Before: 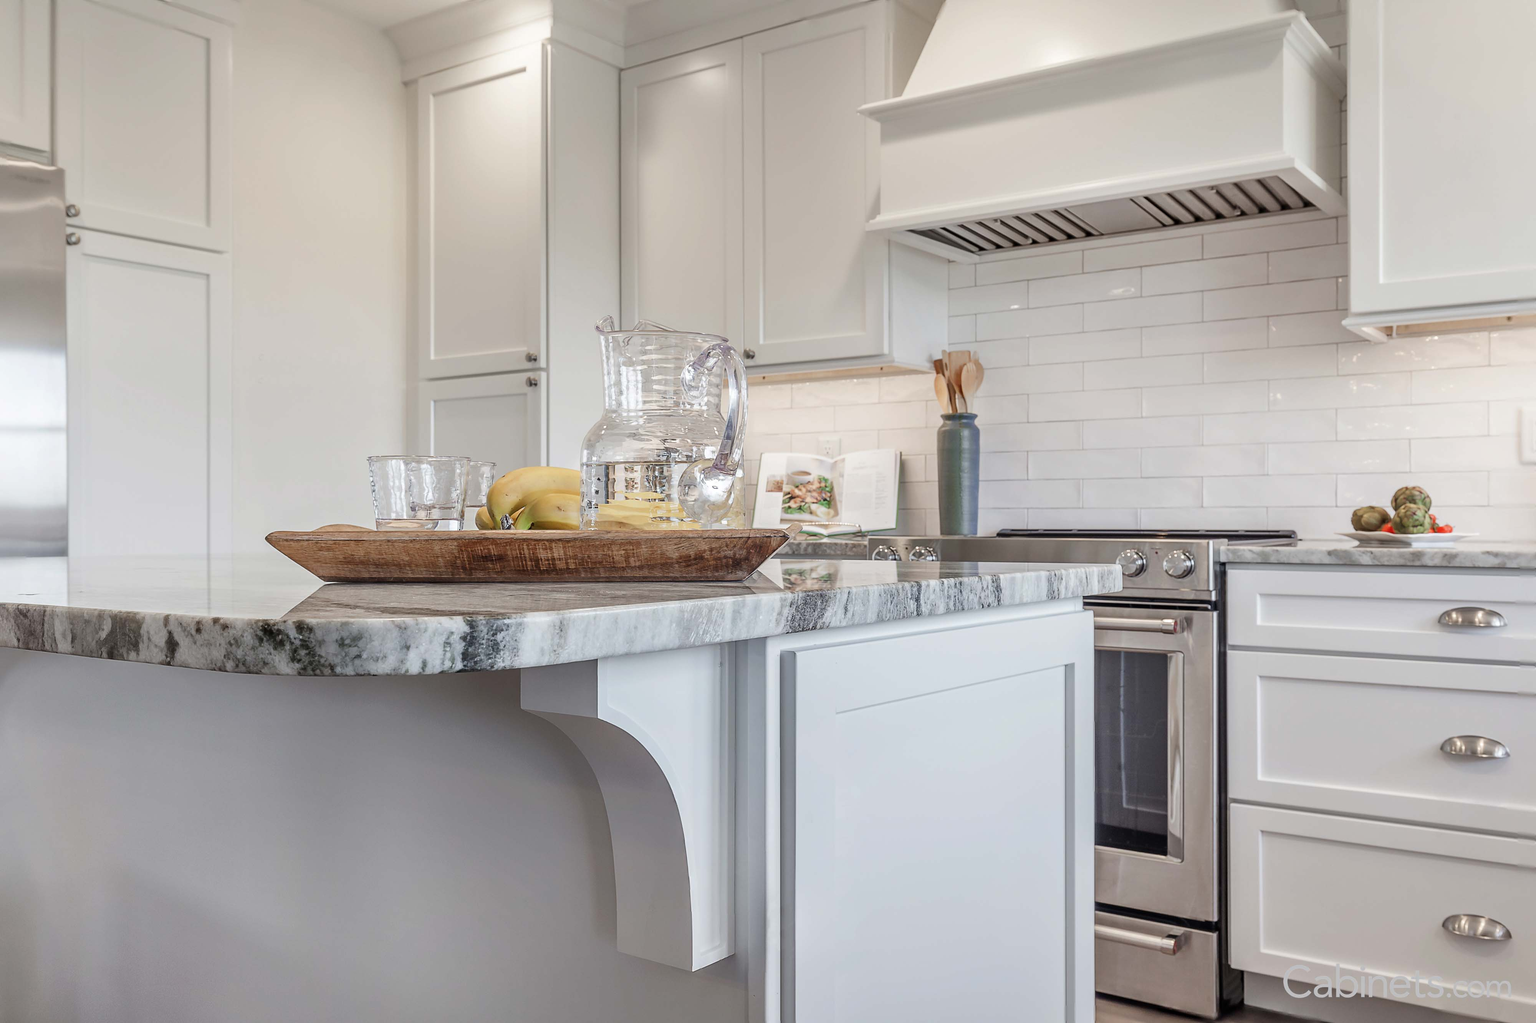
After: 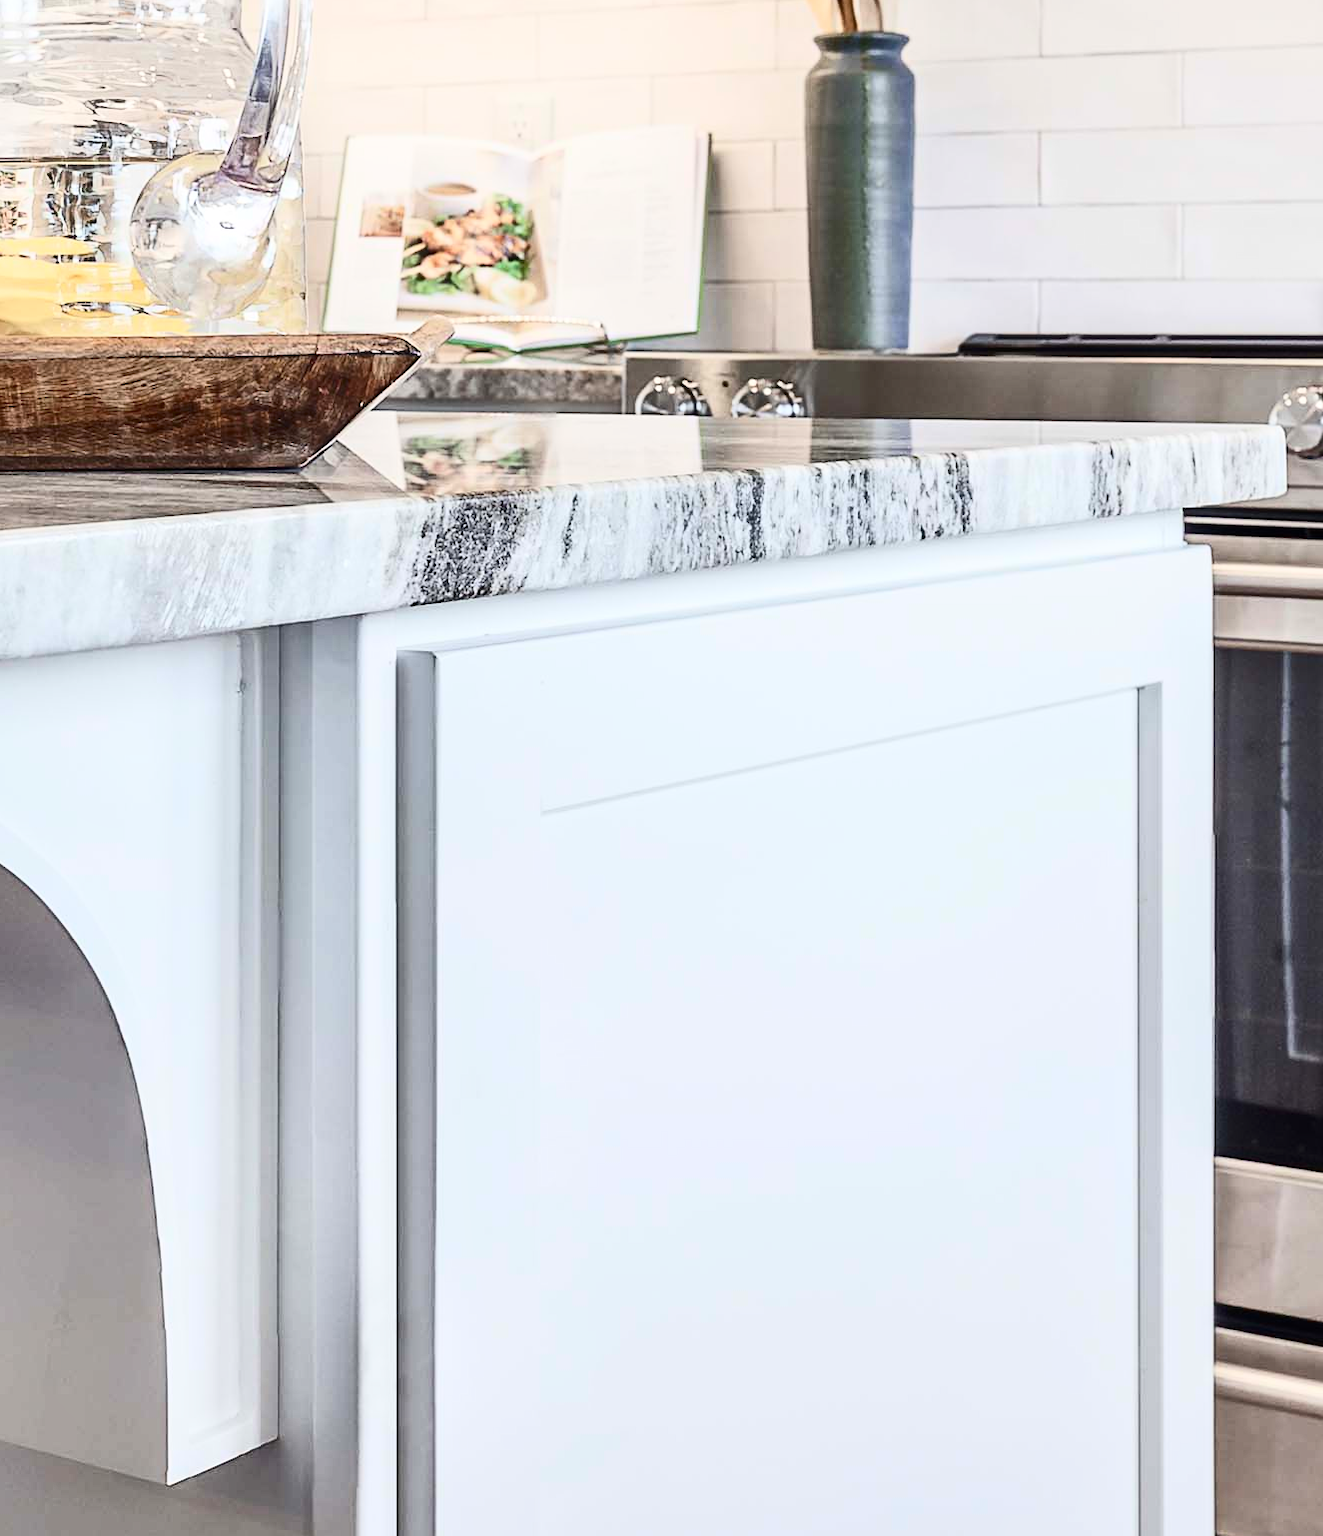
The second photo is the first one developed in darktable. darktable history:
crop: left 40.878%, top 39.176%, right 25.993%, bottom 3.081%
tone equalizer: on, module defaults
contrast brightness saturation: contrast 0.4, brightness 0.1, saturation 0.21
white balance: emerald 1
